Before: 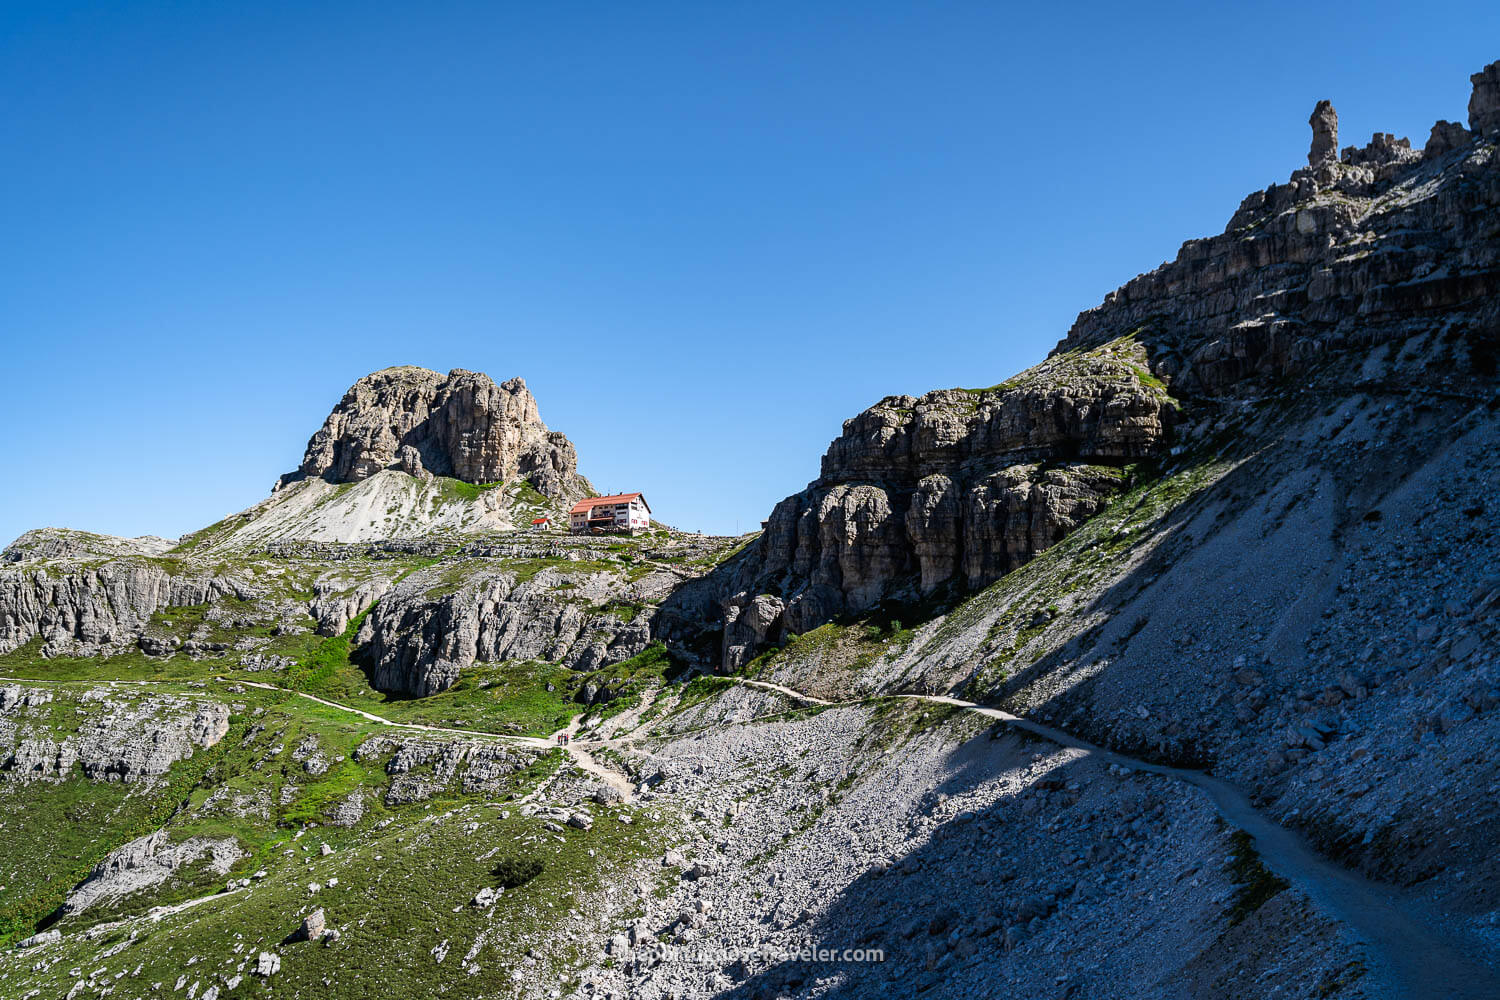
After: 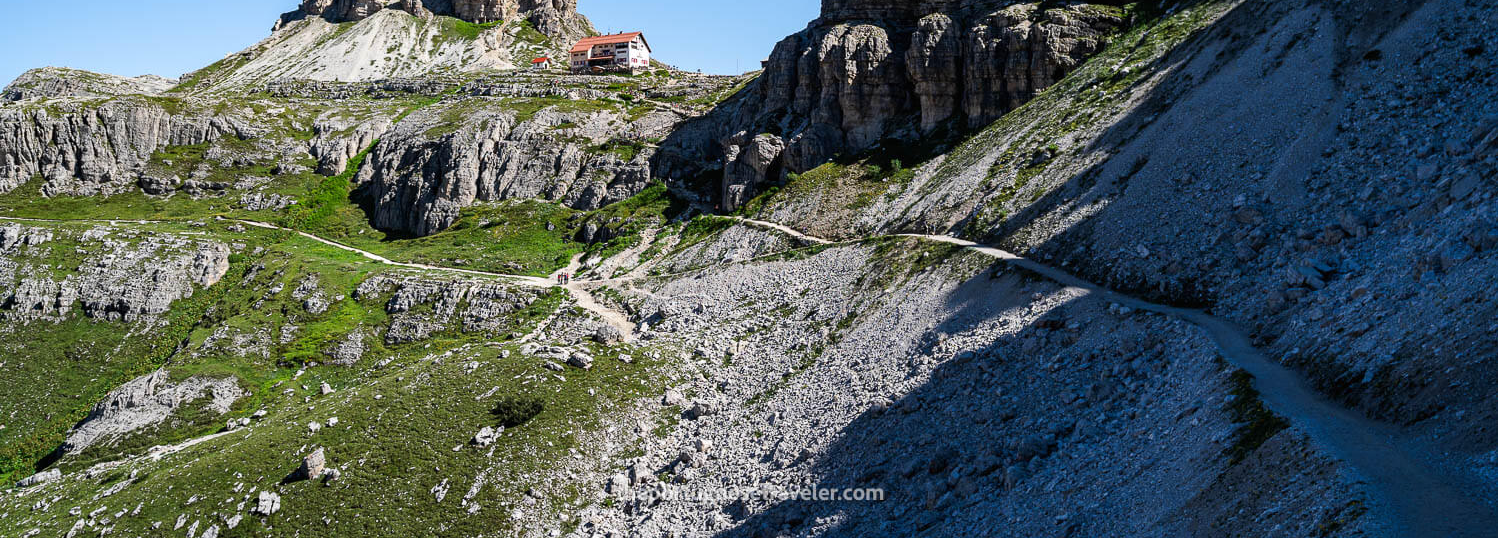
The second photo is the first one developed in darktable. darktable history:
crop and rotate: top 46.146%, right 0.105%
